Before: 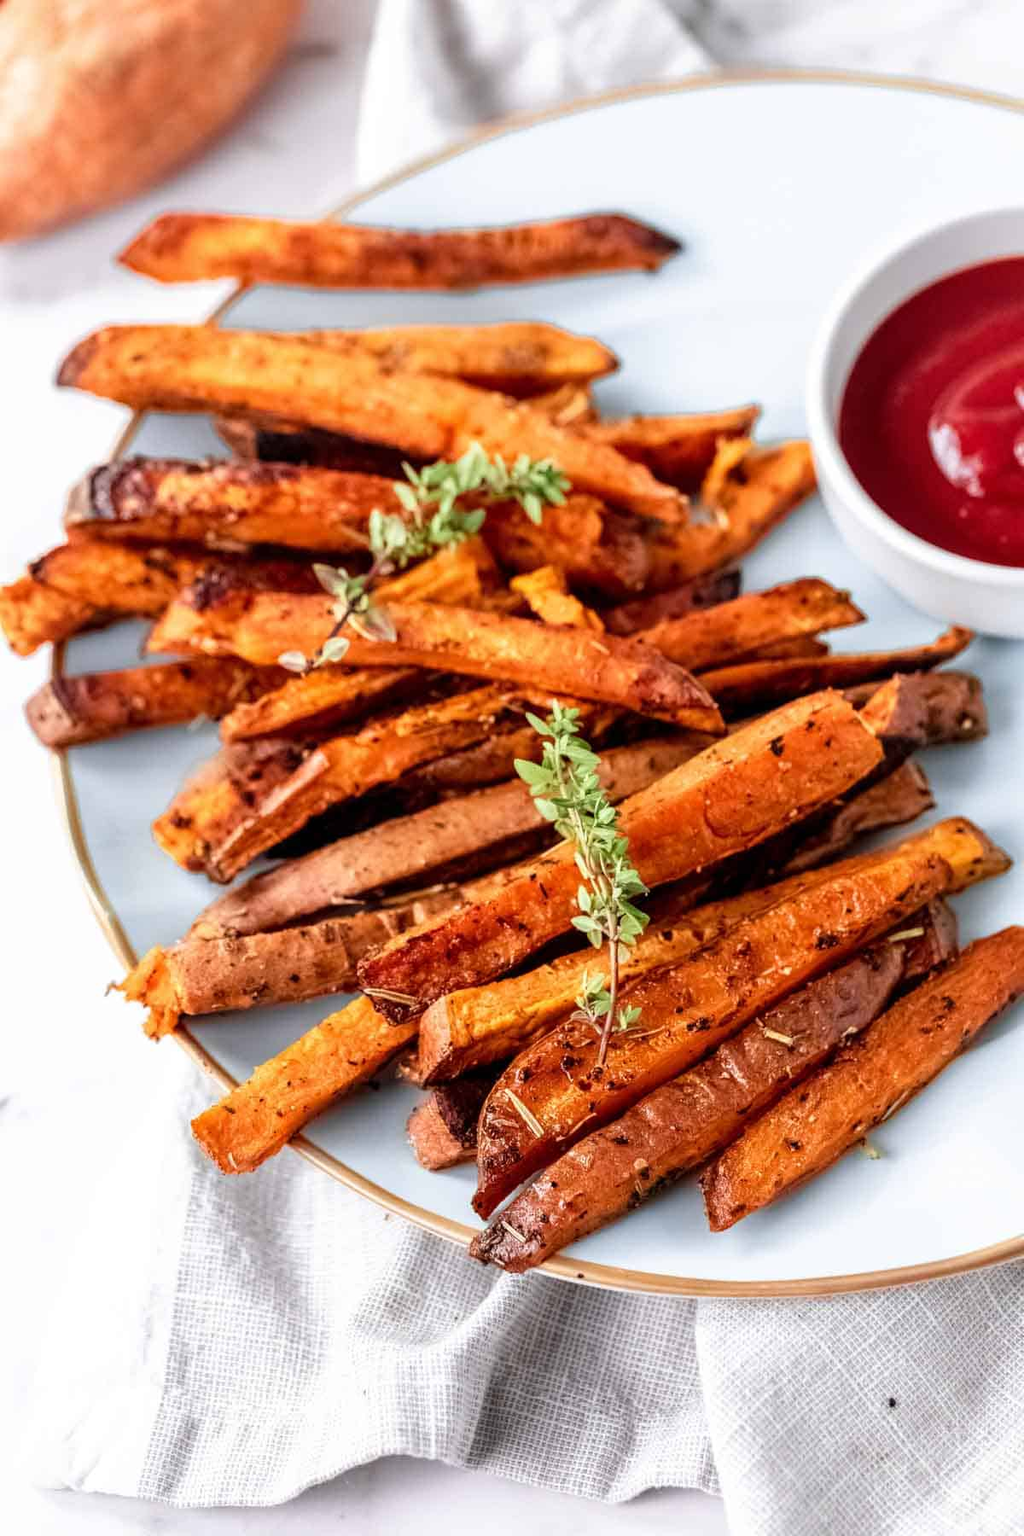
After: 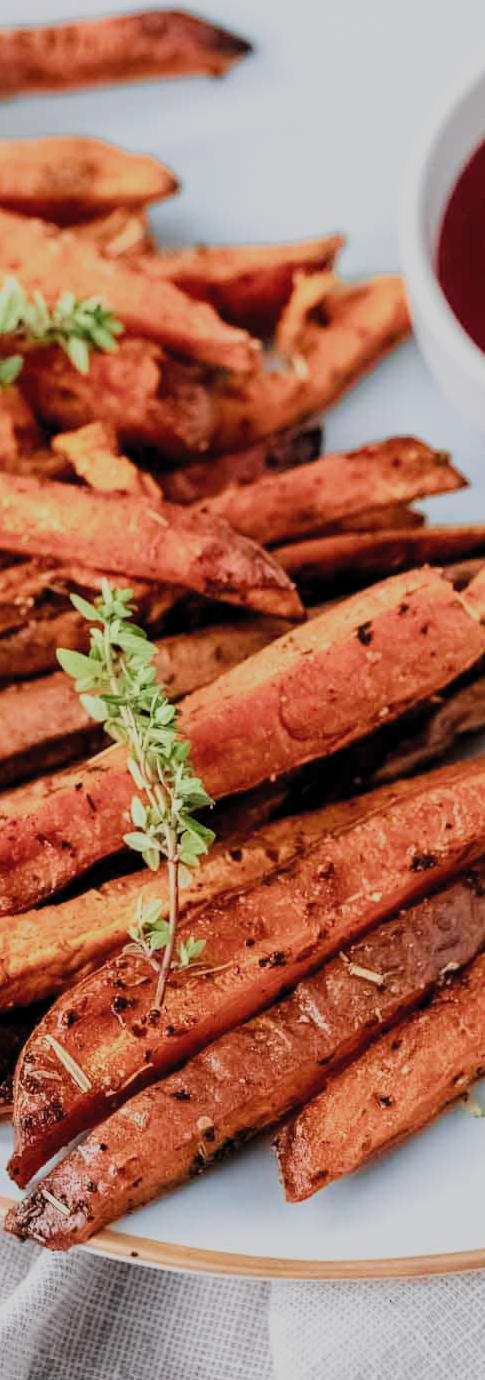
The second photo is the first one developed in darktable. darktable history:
filmic rgb: black relative exposure -7.65 EV, white relative exposure 4.56 EV, hardness 3.61, contrast 1.054, color science v5 (2021), contrast in shadows safe, contrast in highlights safe
crop: left 45.501%, top 13.442%, right 14.063%, bottom 9.868%
